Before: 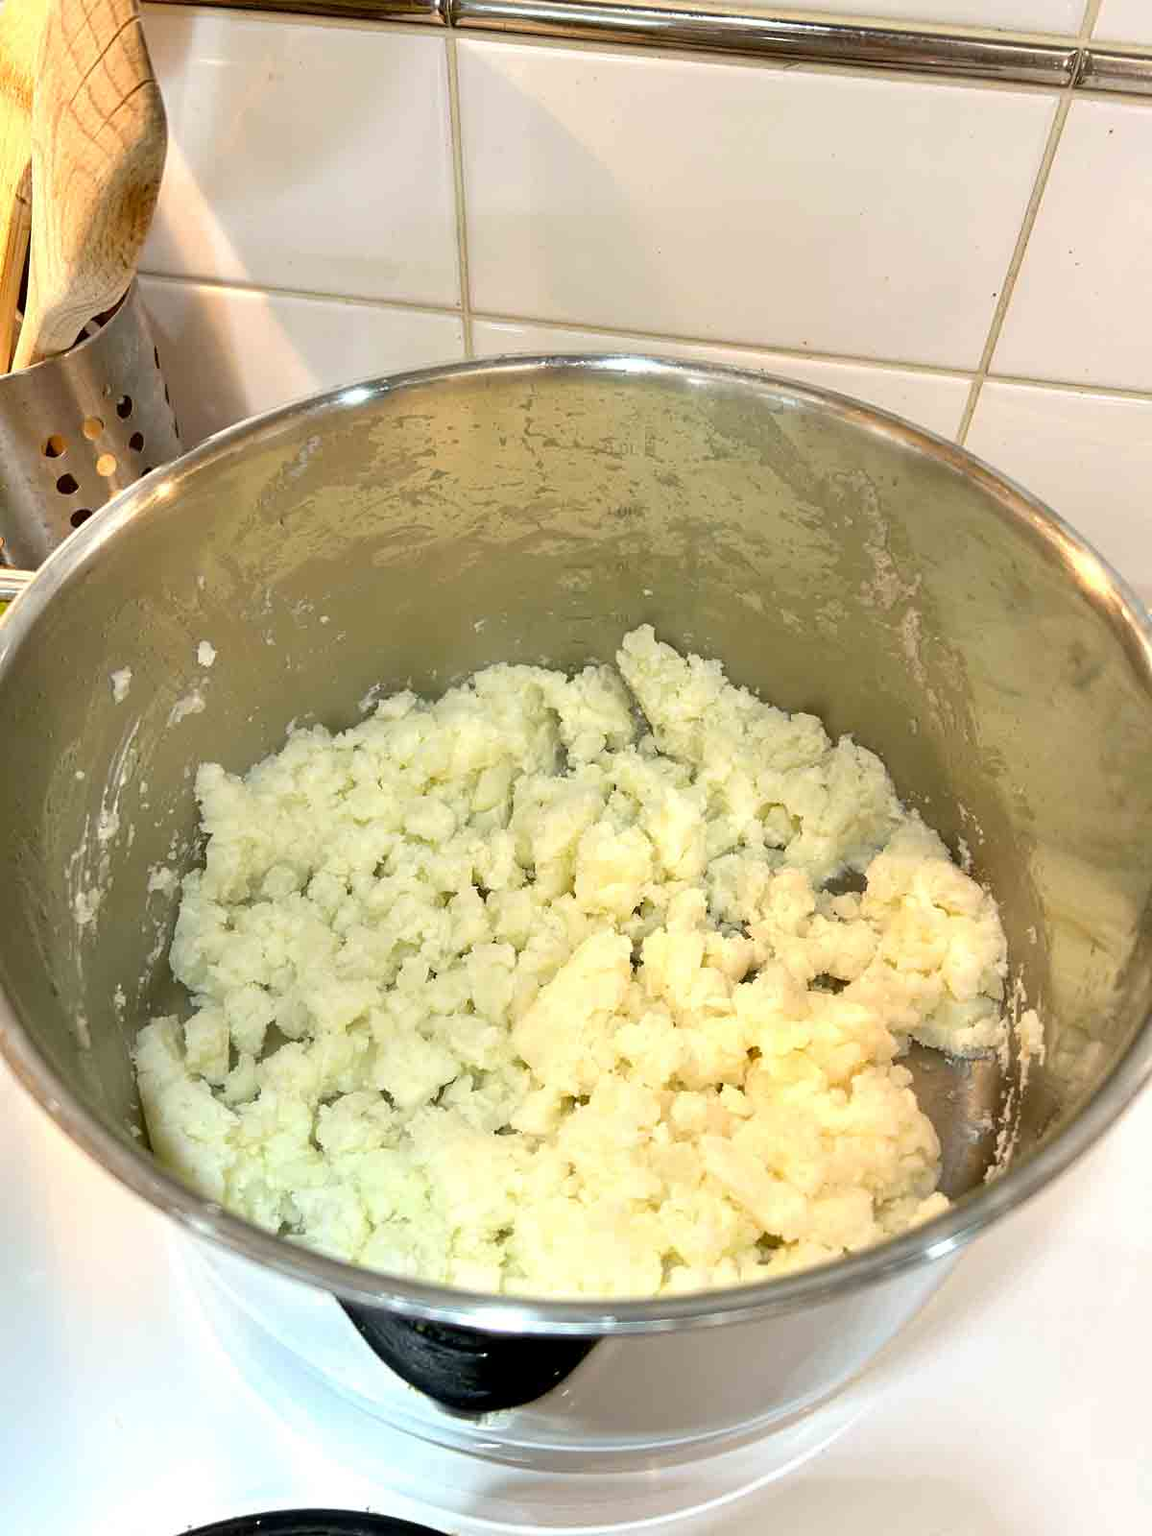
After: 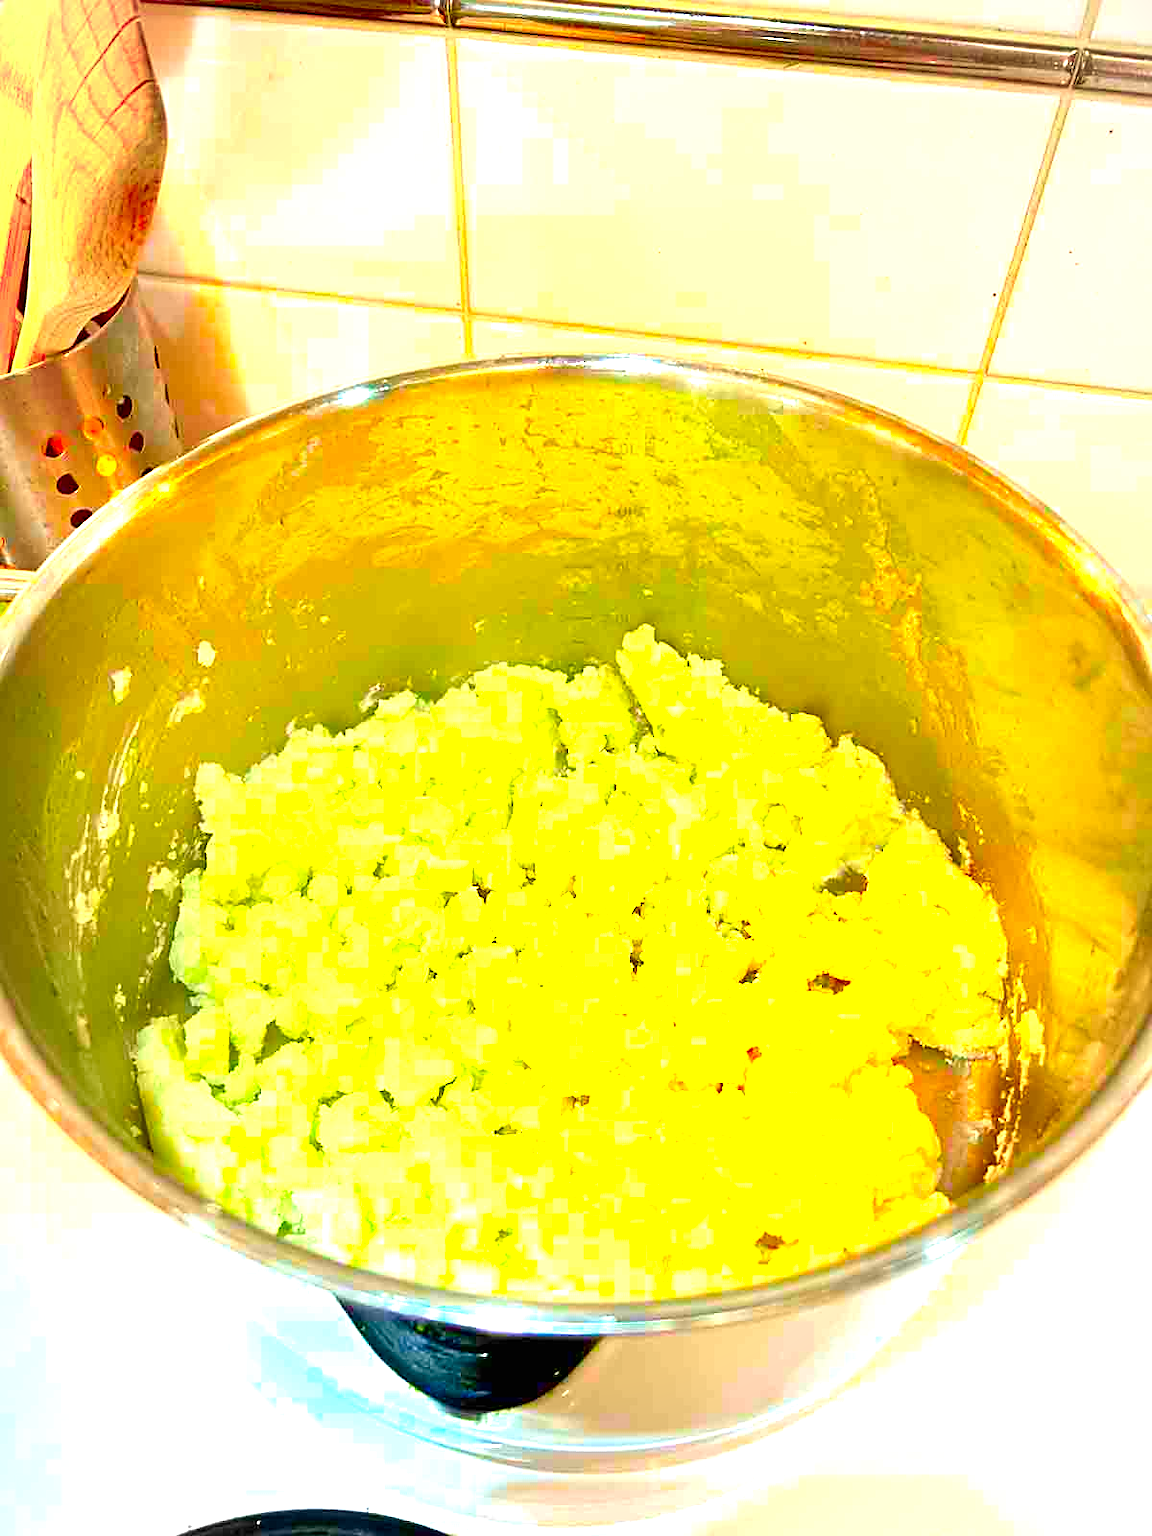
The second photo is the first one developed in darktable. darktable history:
color correction: highlights b* -0.012, saturation 2.97
vignetting: fall-off radius 70.11%, automatic ratio true
sharpen: radius 1.813, amount 0.393, threshold 1.332
exposure: black level correction 0, exposure 1.192 EV, compensate highlight preservation false
